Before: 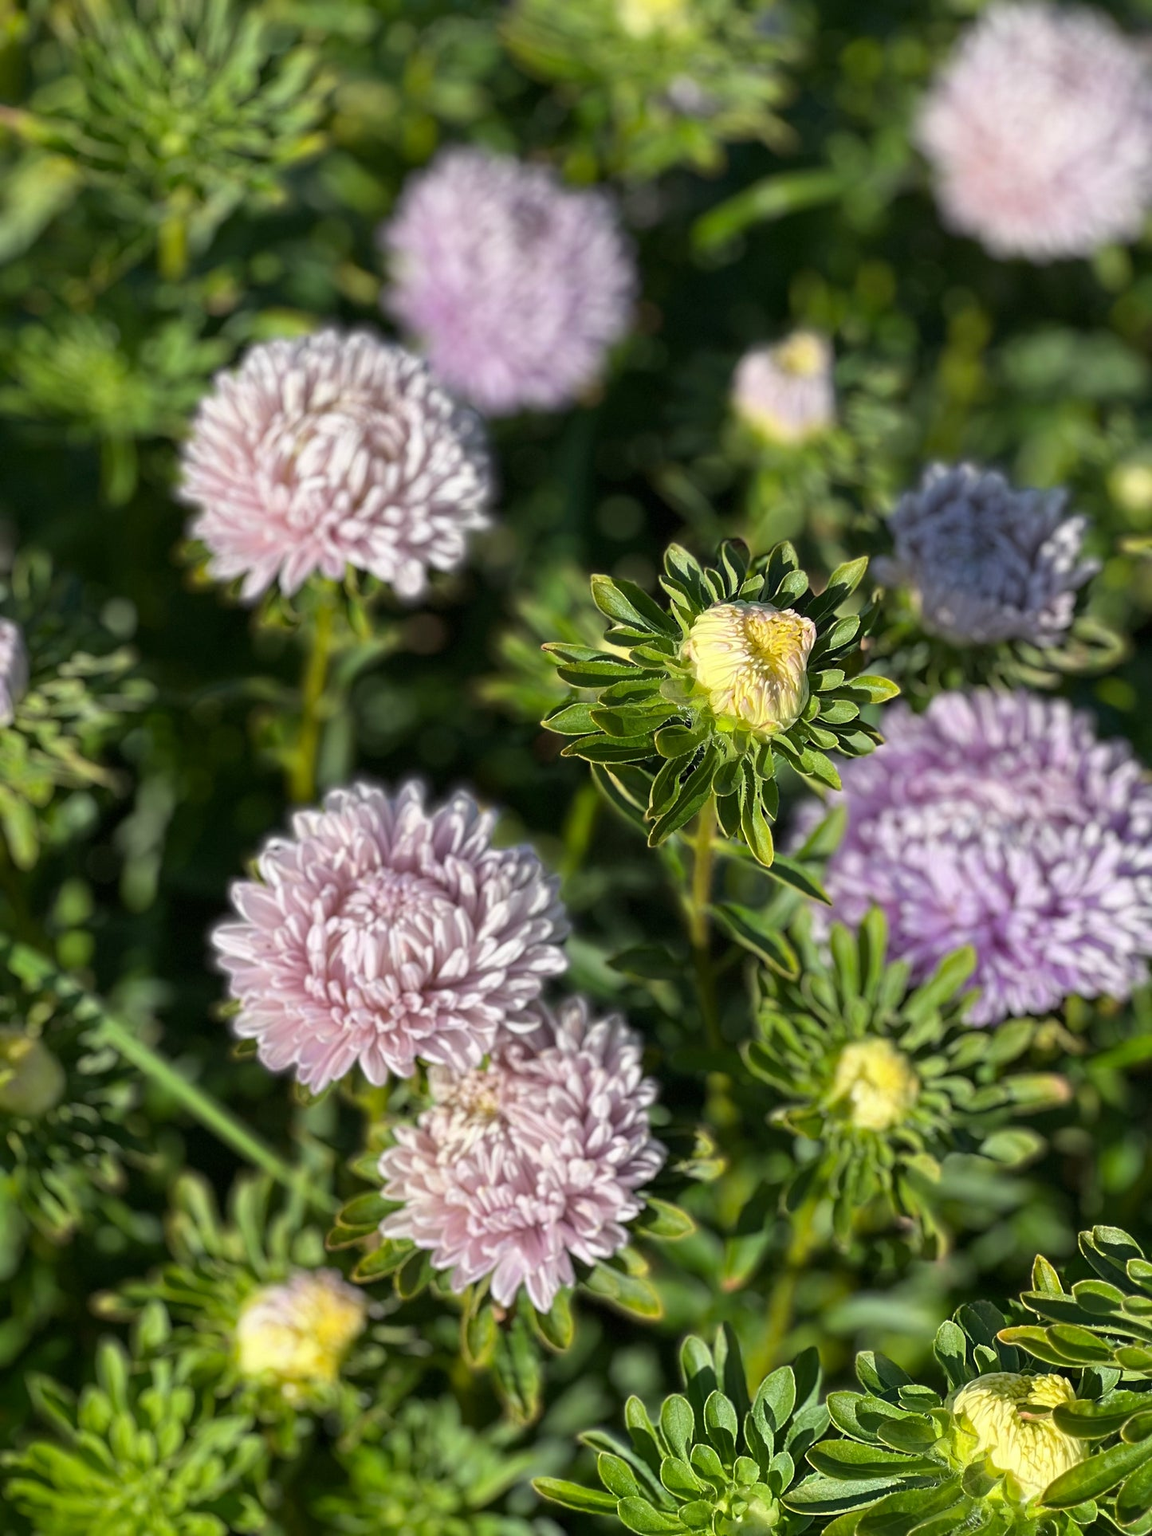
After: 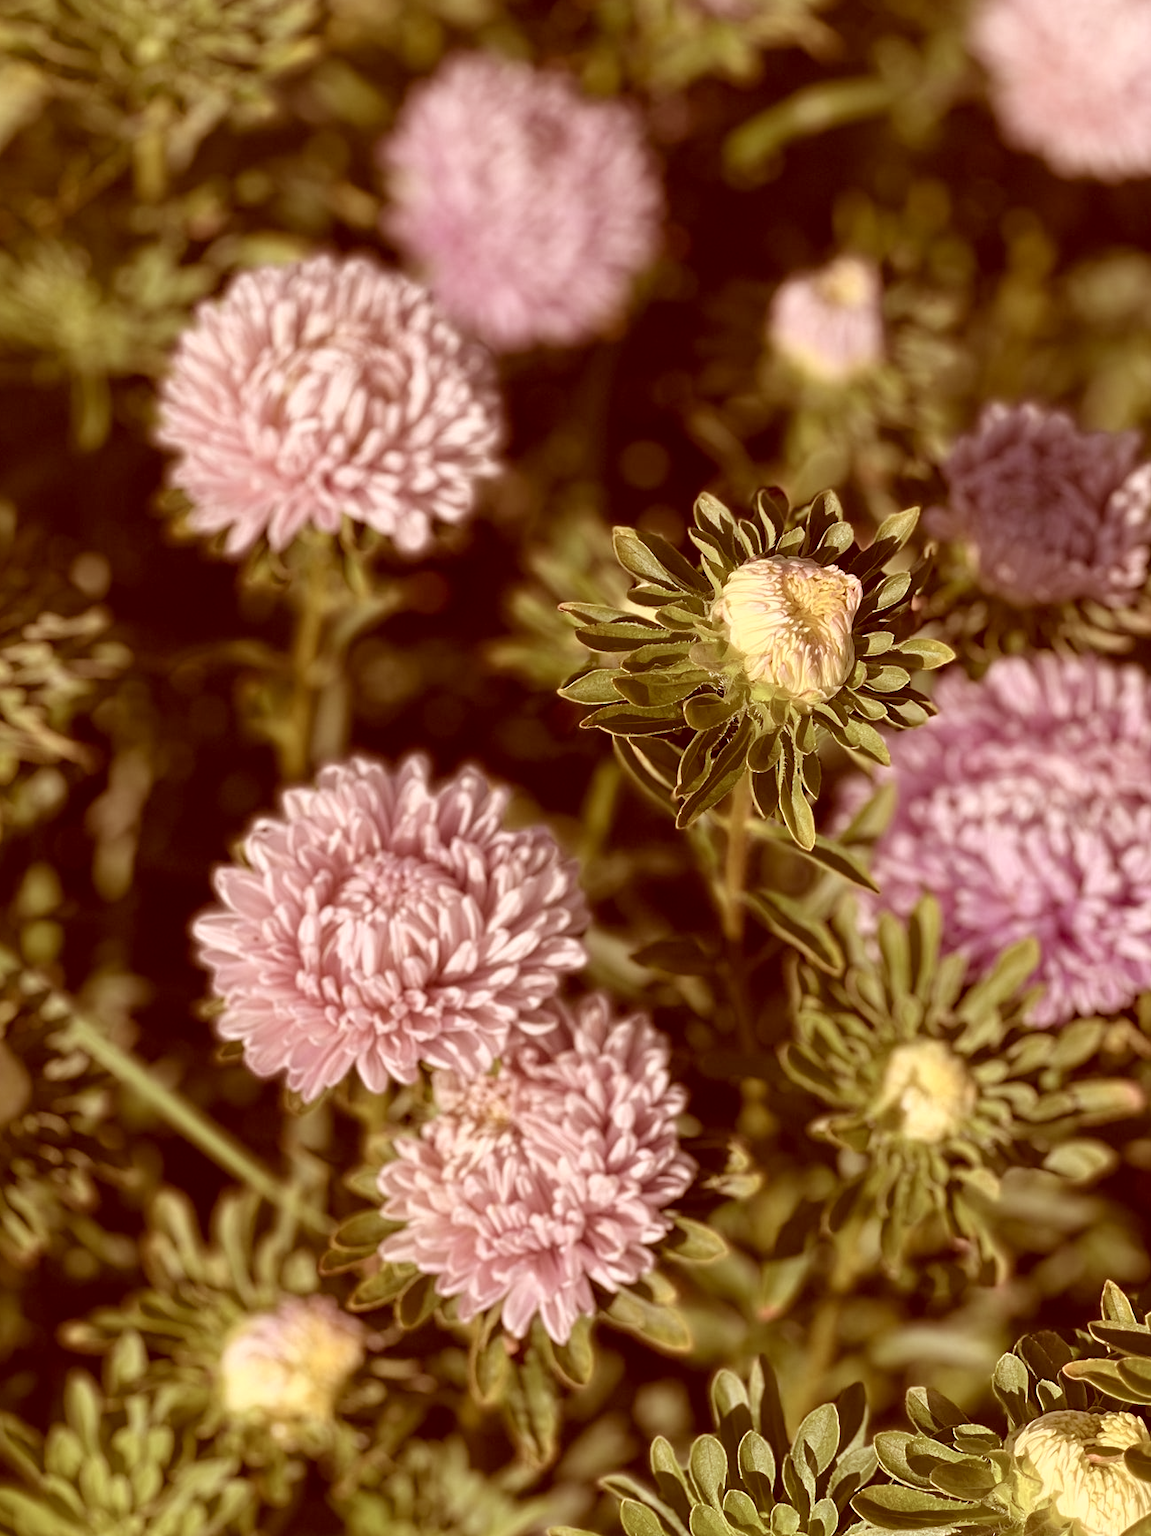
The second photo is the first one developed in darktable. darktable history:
crop: left 3.305%, top 6.436%, right 6.389%, bottom 3.258%
color correction: highlights a* 9.03, highlights b* 8.71, shadows a* 40, shadows b* 40, saturation 0.8
color balance: input saturation 80.07%
